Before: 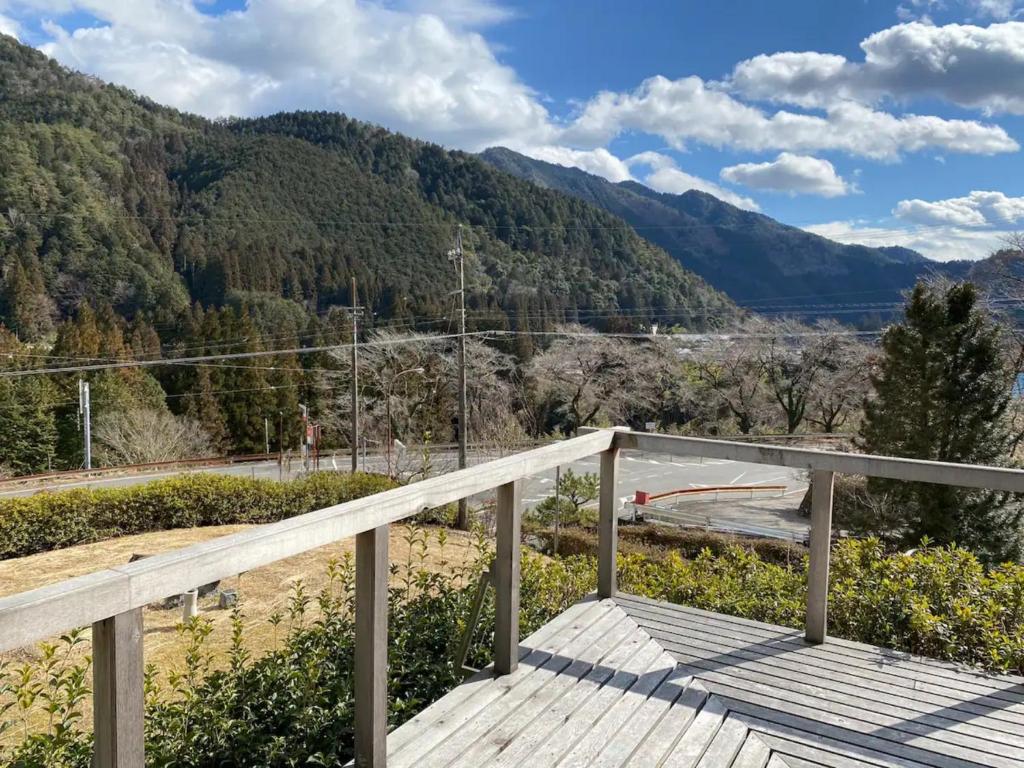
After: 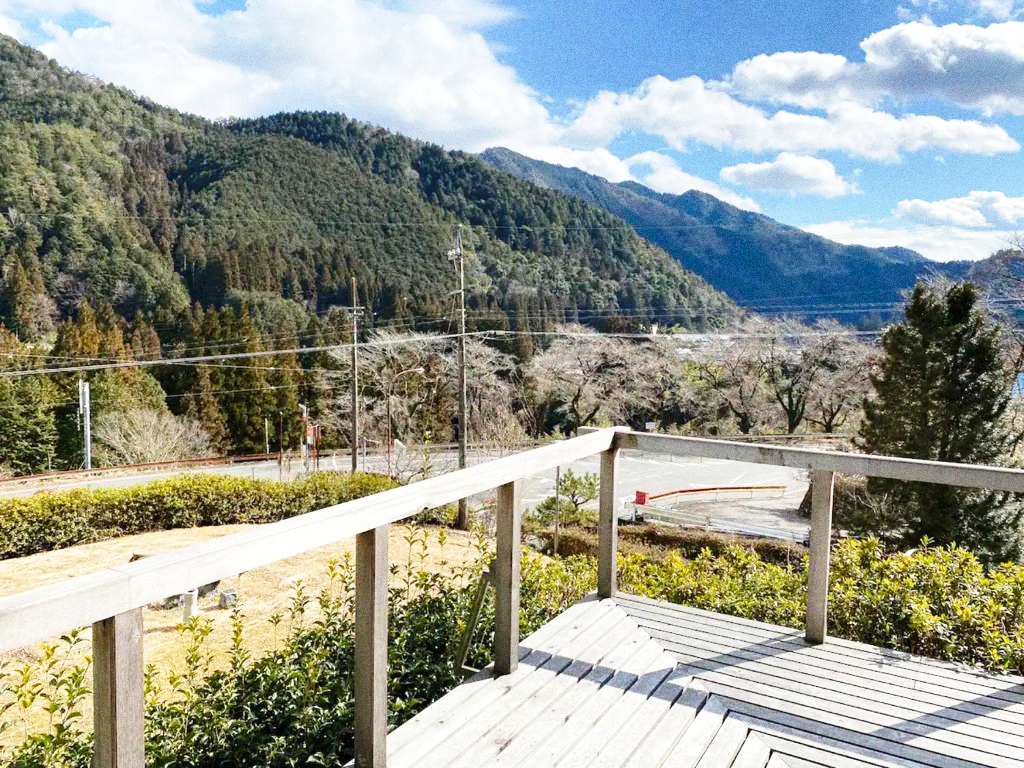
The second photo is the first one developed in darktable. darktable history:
grain: coarseness 0.09 ISO, strength 40%
exposure: exposure 0.191 EV, compensate highlight preservation false
base curve: curves: ch0 [(0, 0) (0.028, 0.03) (0.121, 0.232) (0.46, 0.748) (0.859, 0.968) (1, 1)], preserve colors none
